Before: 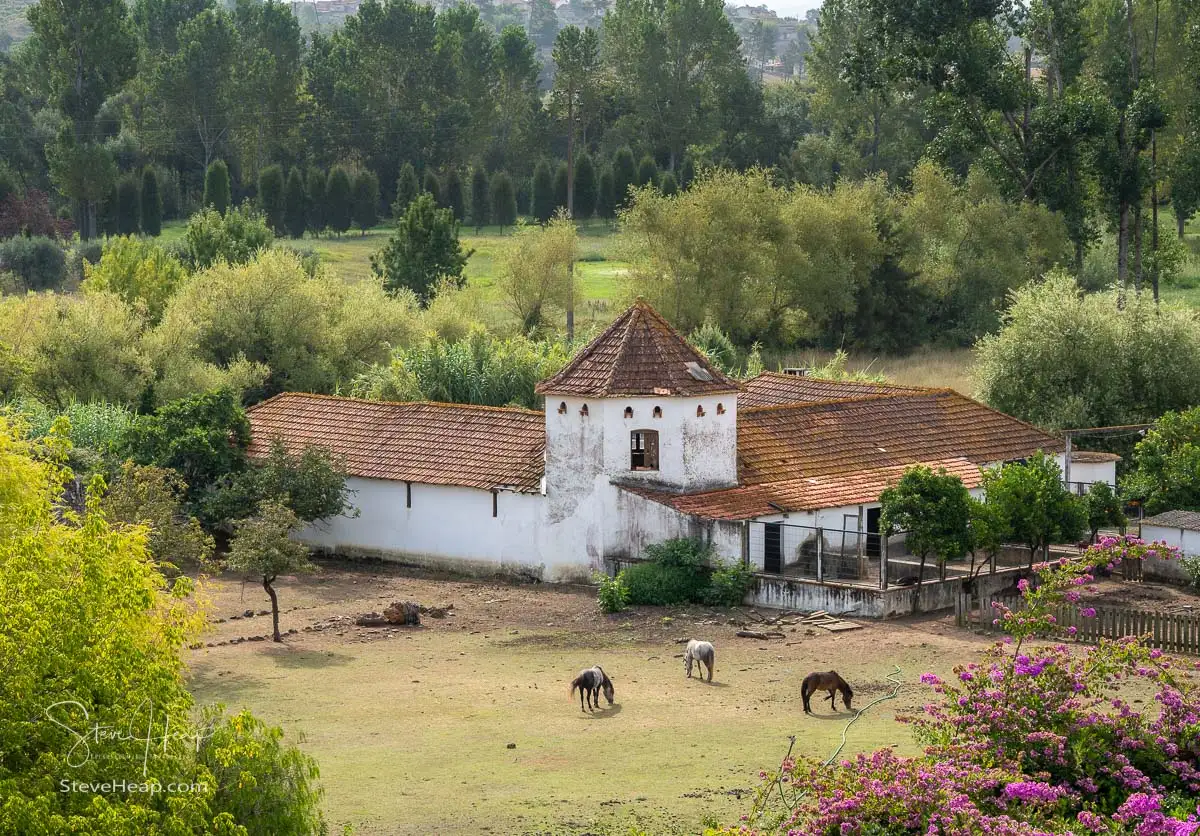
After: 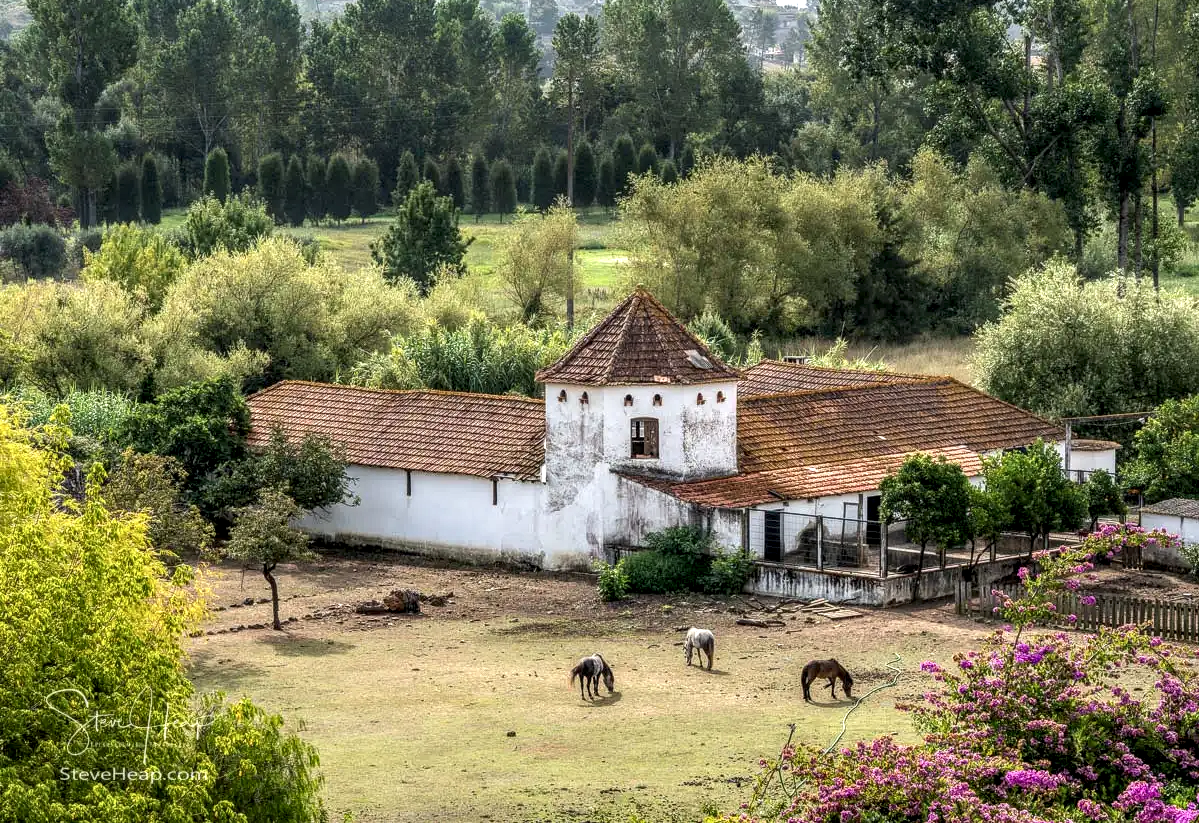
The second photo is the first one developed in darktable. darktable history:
crop: top 1.48%, right 0.036%
local contrast: highlights 78%, shadows 56%, detail 175%, midtone range 0.422
